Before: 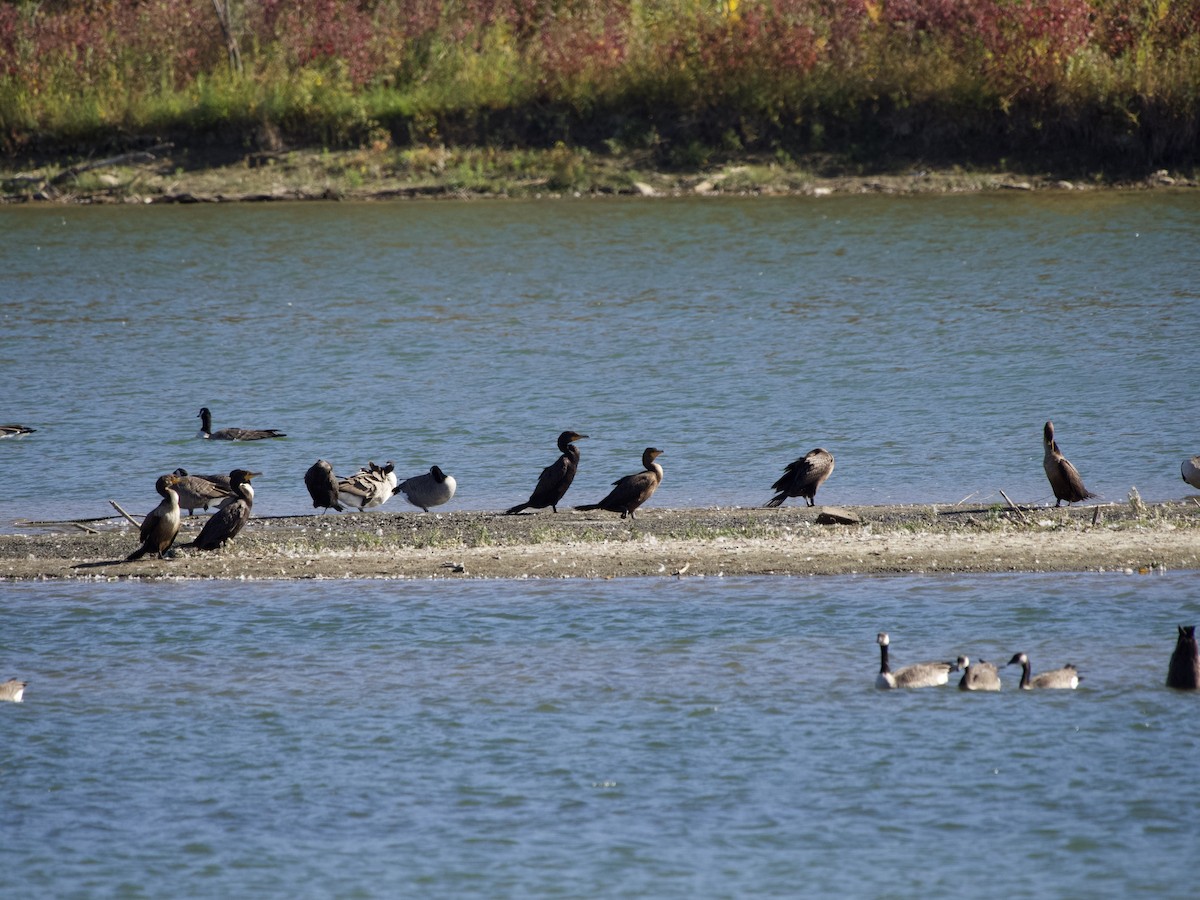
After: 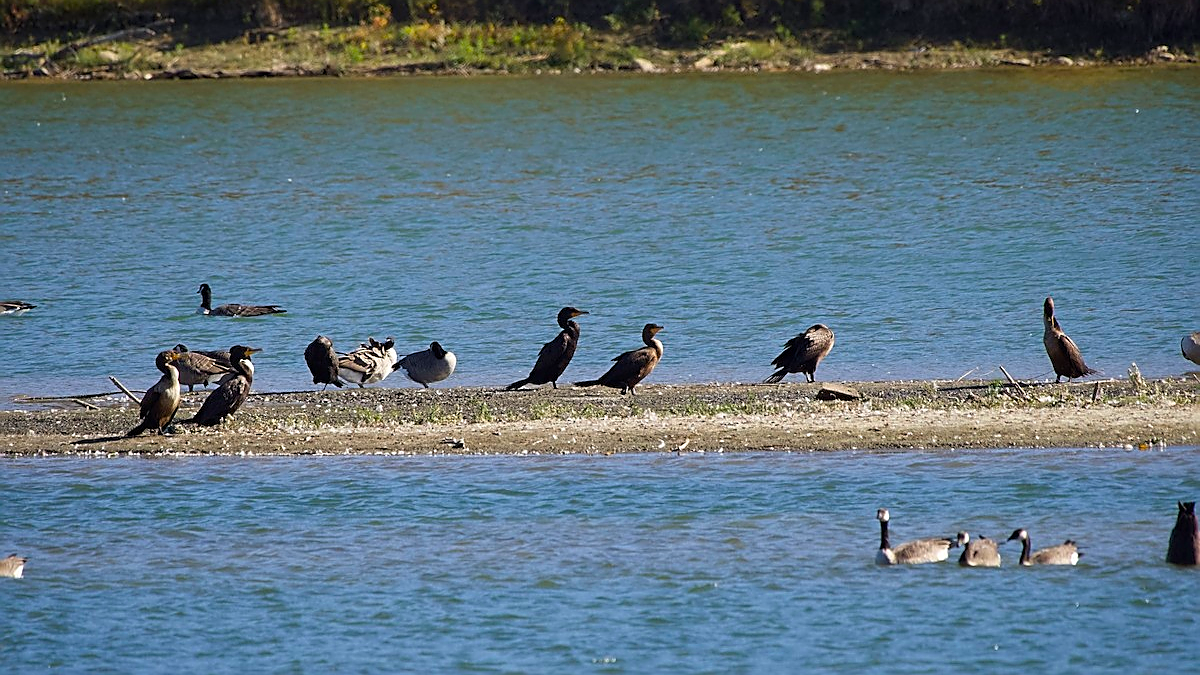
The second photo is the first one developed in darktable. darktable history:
color balance rgb: perceptual saturation grading › global saturation 20%, global vibrance 20%
sharpen: radius 1.4, amount 1.25, threshold 0.7
crop: top 13.819%, bottom 11.169%
